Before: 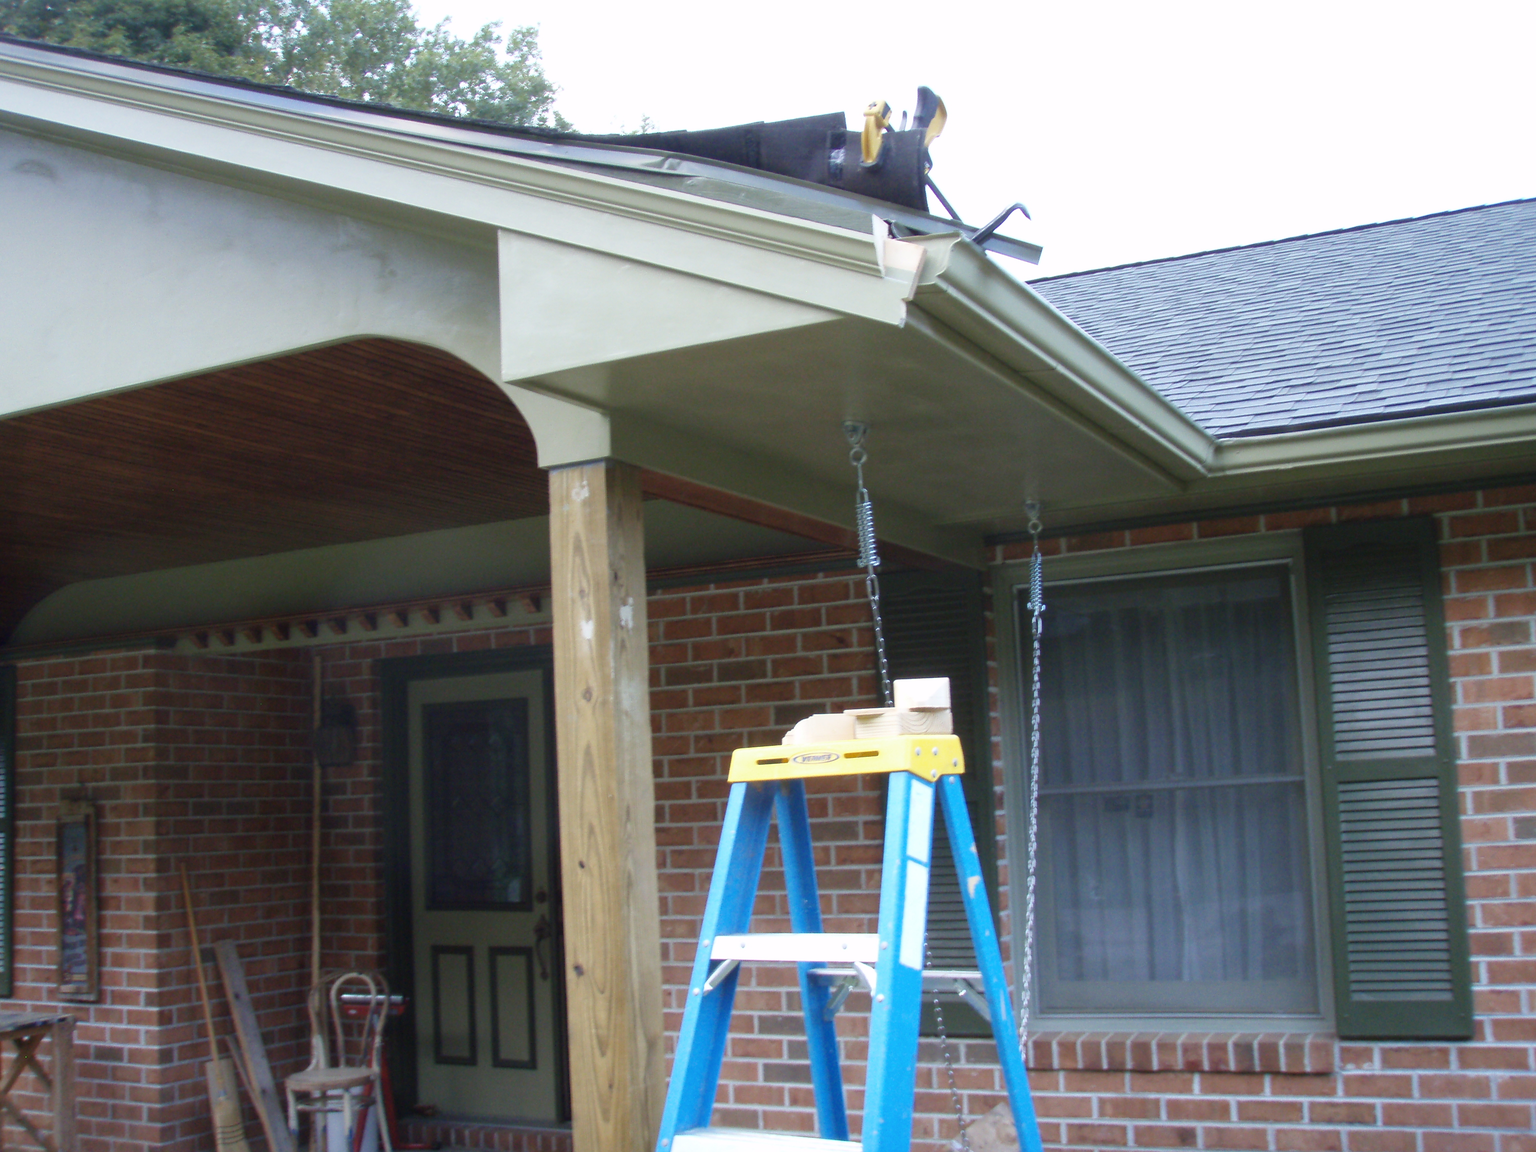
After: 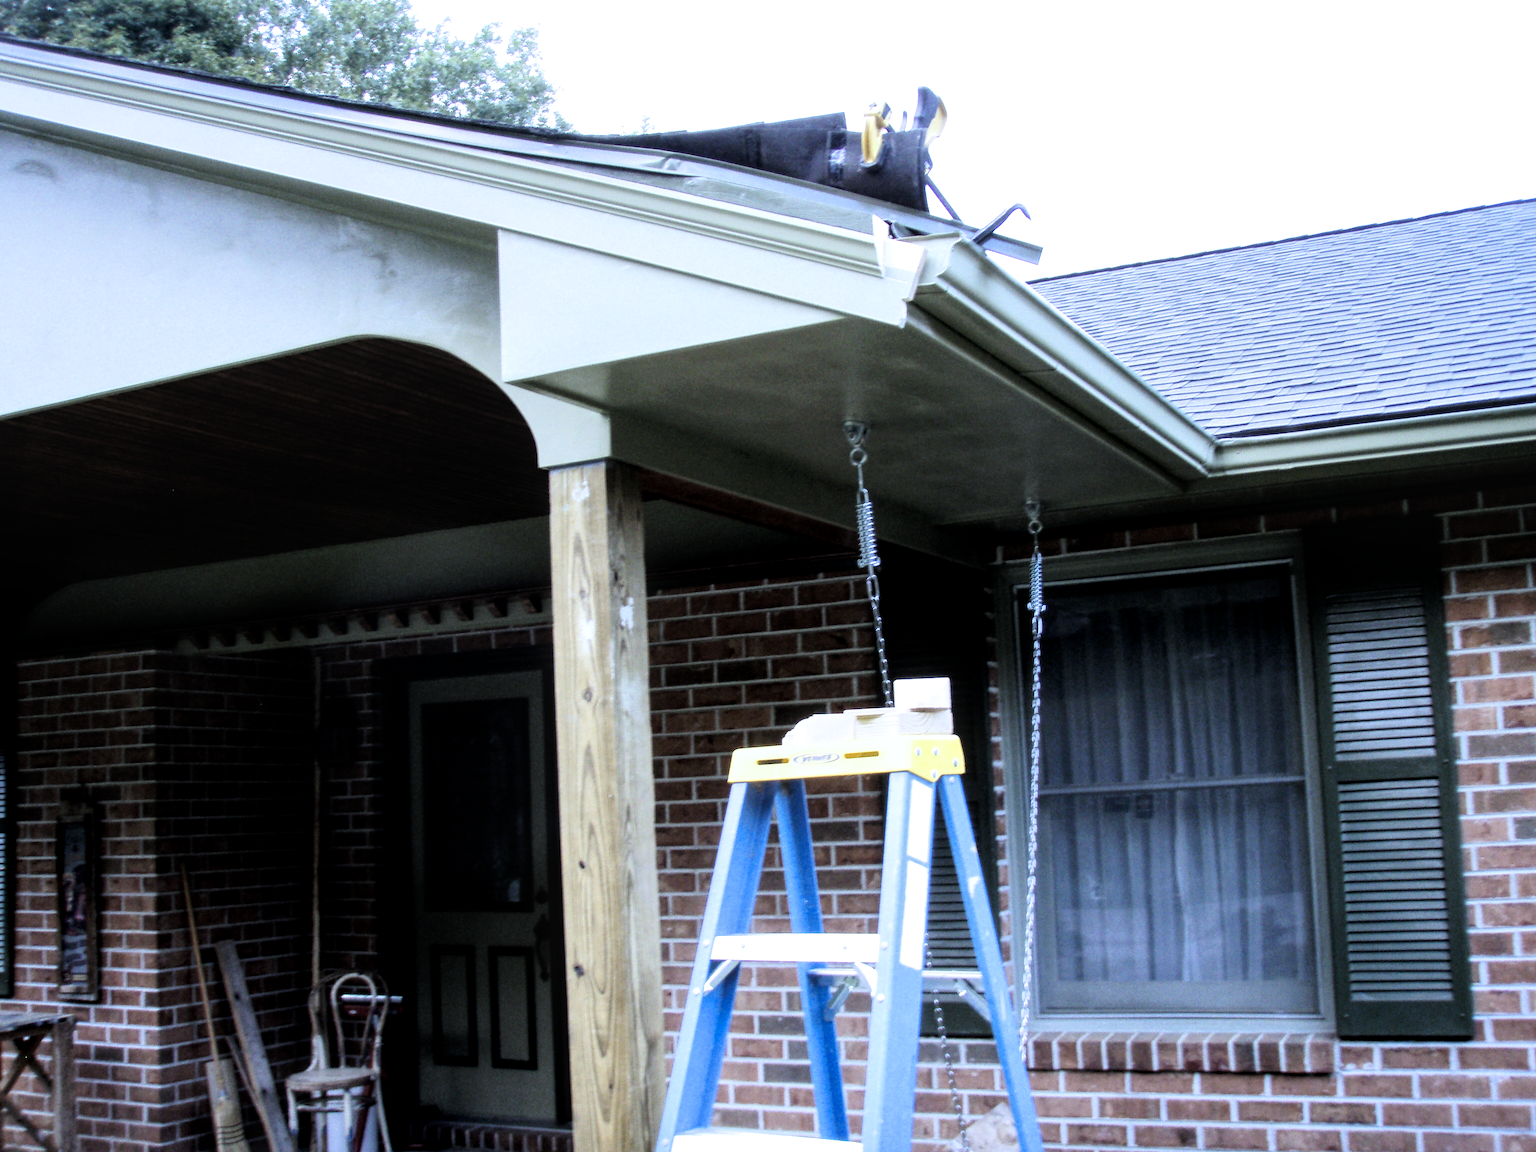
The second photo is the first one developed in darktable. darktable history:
white balance: red 0.926, green 1.003, blue 1.133
filmic rgb: black relative exposure -5.42 EV, white relative exposure 2.85 EV, dynamic range scaling -37.73%, hardness 4, contrast 1.605, highlights saturation mix -0.93%
tone equalizer: -8 EV -0.417 EV, -7 EV -0.389 EV, -6 EV -0.333 EV, -5 EV -0.222 EV, -3 EV 0.222 EV, -2 EV 0.333 EV, -1 EV 0.389 EV, +0 EV 0.417 EV, edges refinement/feathering 500, mask exposure compensation -1.57 EV, preserve details no
local contrast: highlights 99%, shadows 86%, detail 160%, midtone range 0.2
